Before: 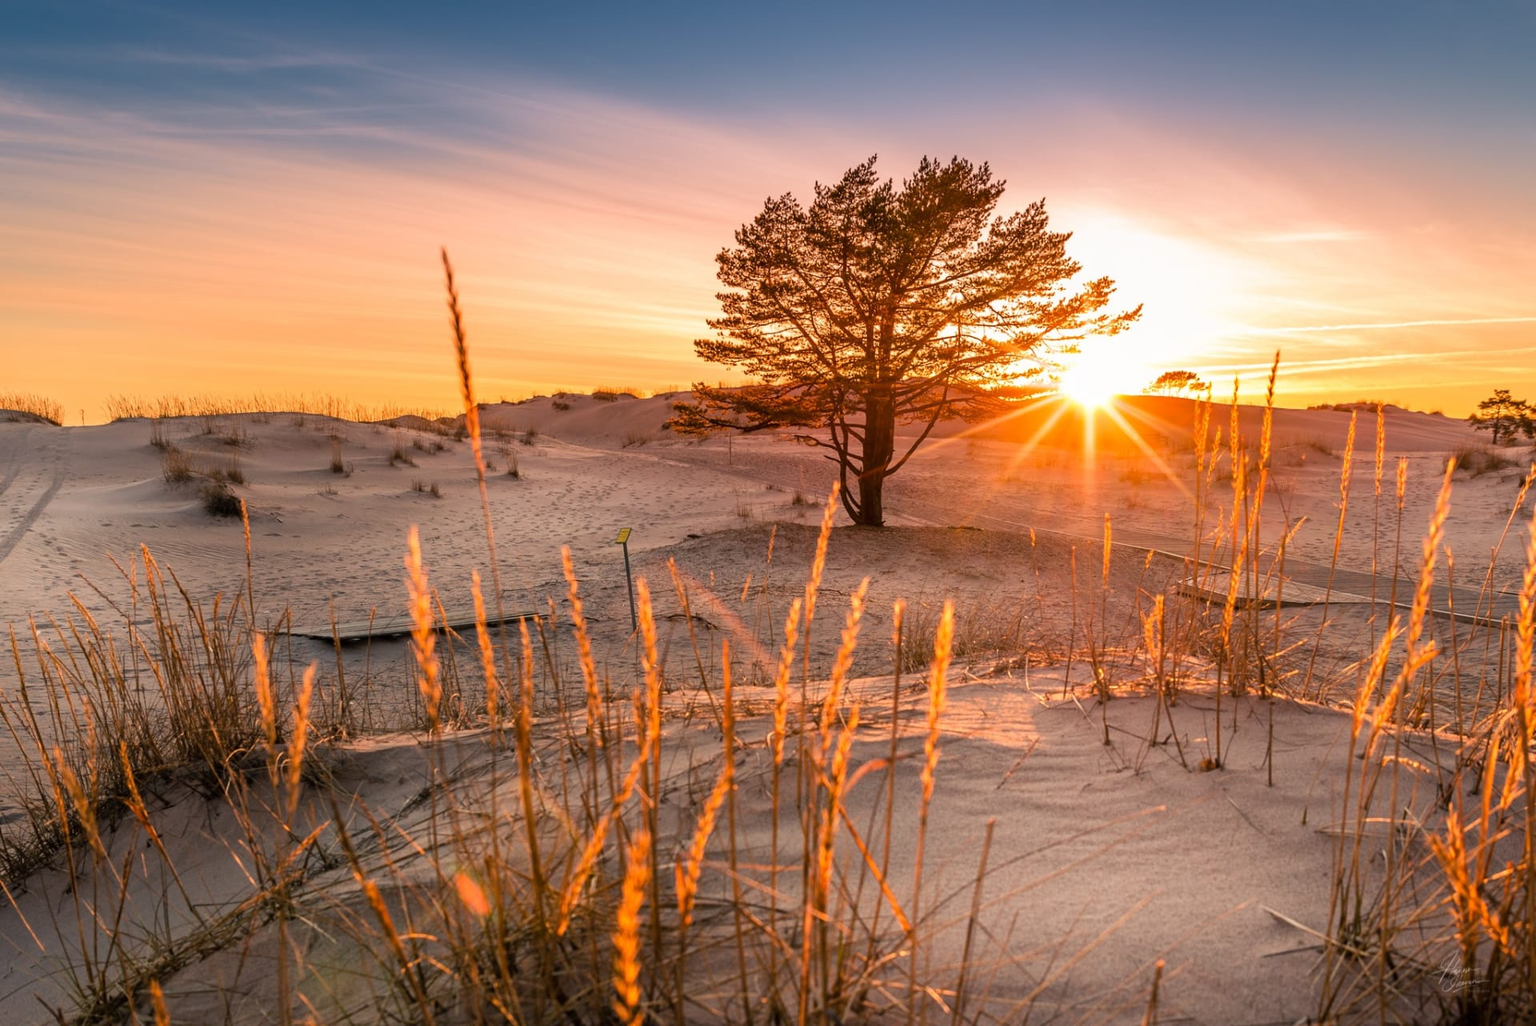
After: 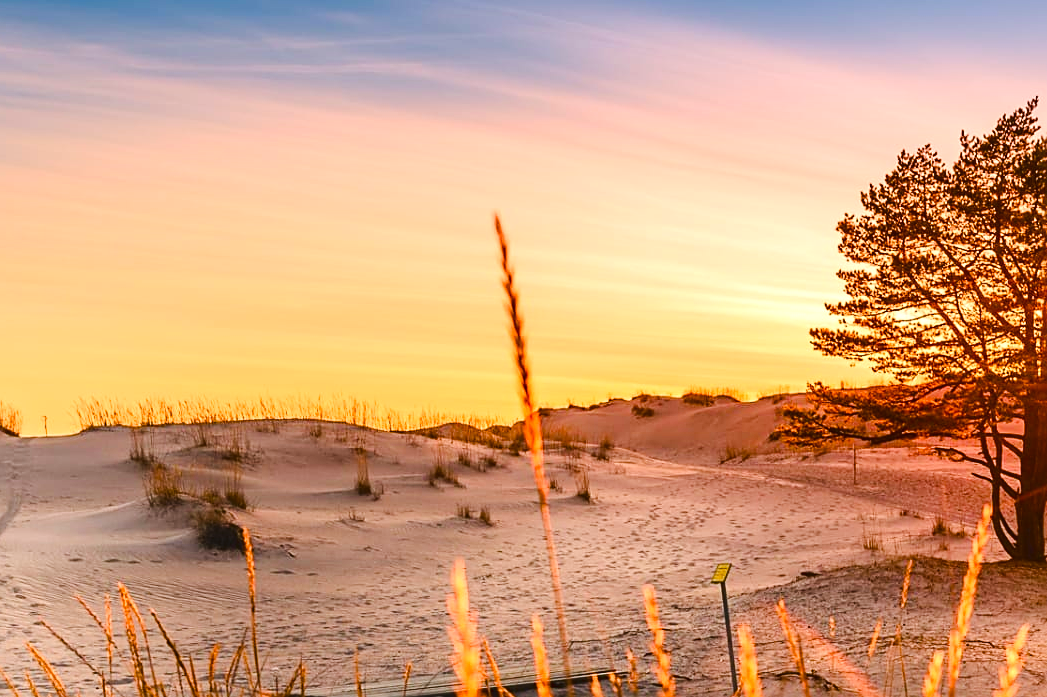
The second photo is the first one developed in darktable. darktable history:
sharpen: on, module defaults
tone curve: curves: ch0 [(0, 0.021) (0.049, 0.044) (0.158, 0.113) (0.351, 0.331) (0.485, 0.505) (0.656, 0.696) (0.868, 0.887) (1, 0.969)]; ch1 [(0, 0) (0.322, 0.328) (0.434, 0.438) (0.473, 0.477) (0.502, 0.503) (0.522, 0.526) (0.564, 0.591) (0.602, 0.632) (0.677, 0.701) (0.859, 0.885) (1, 1)]; ch2 [(0, 0) (0.33, 0.301) (0.452, 0.434) (0.502, 0.505) (0.535, 0.554) (0.565, 0.598) (0.618, 0.629) (1, 1)], color space Lab, linked channels, preserve colors none
crop and rotate: left 3.035%, top 7.538%, right 42.426%, bottom 38.063%
exposure: black level correction -0.005, exposure 0.617 EV, compensate highlight preservation false
color balance rgb: linear chroma grading › global chroma 15.606%, perceptual saturation grading › global saturation 0.427%, perceptual saturation grading › highlights -16.712%, perceptual saturation grading › mid-tones 32.588%, perceptual saturation grading › shadows 50.526%, perceptual brilliance grading › highlights 9.8%, perceptual brilliance grading › mid-tones 4.848%, contrast -19.858%
contrast brightness saturation: brightness -0.097
